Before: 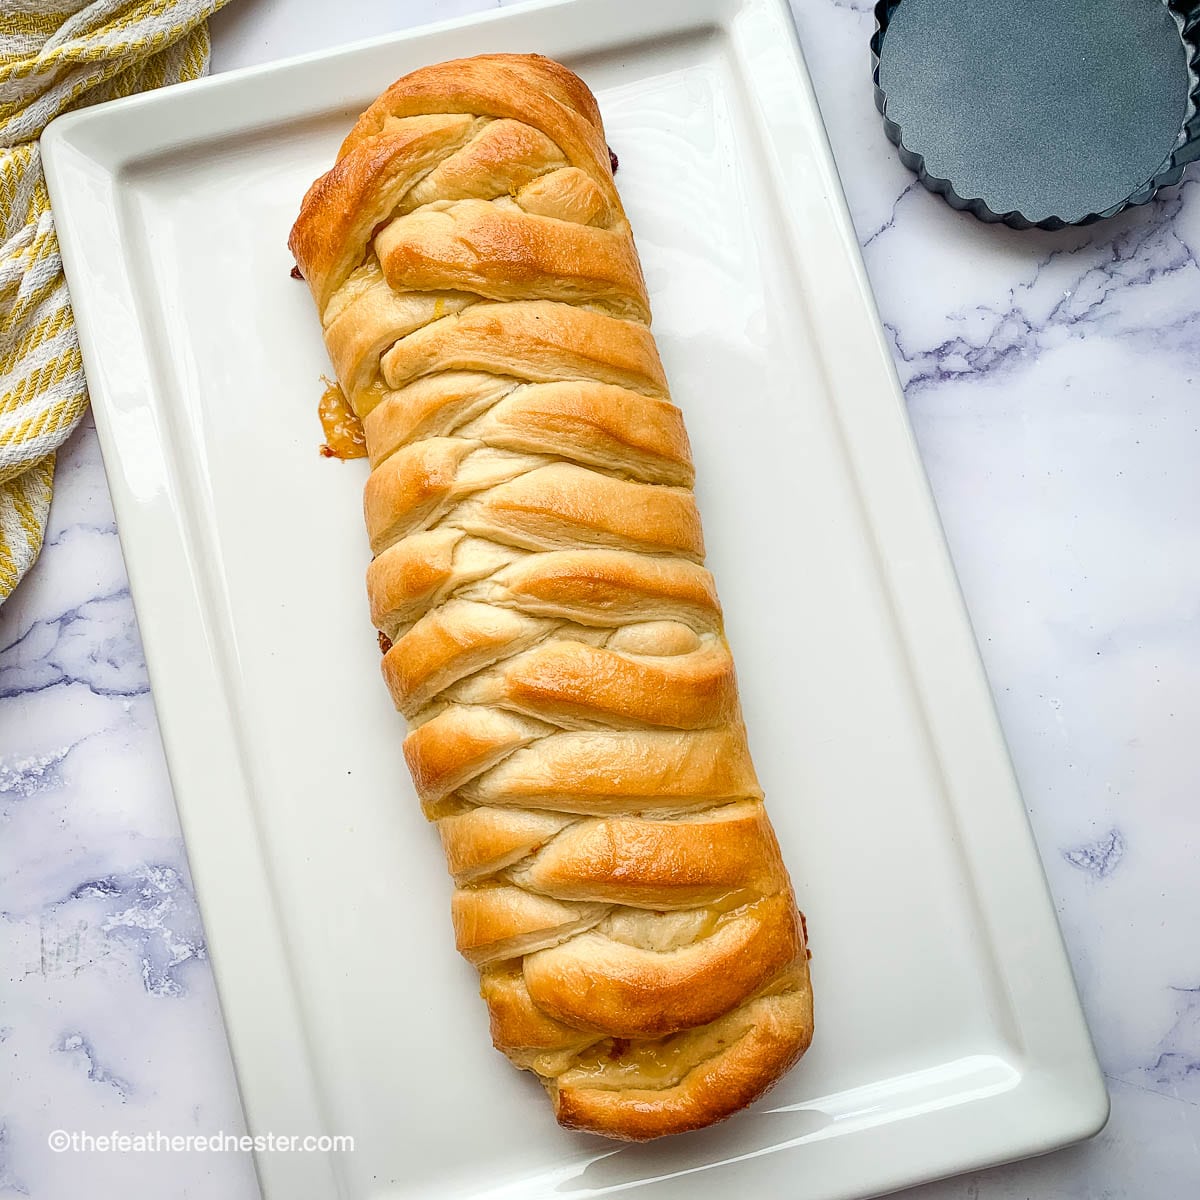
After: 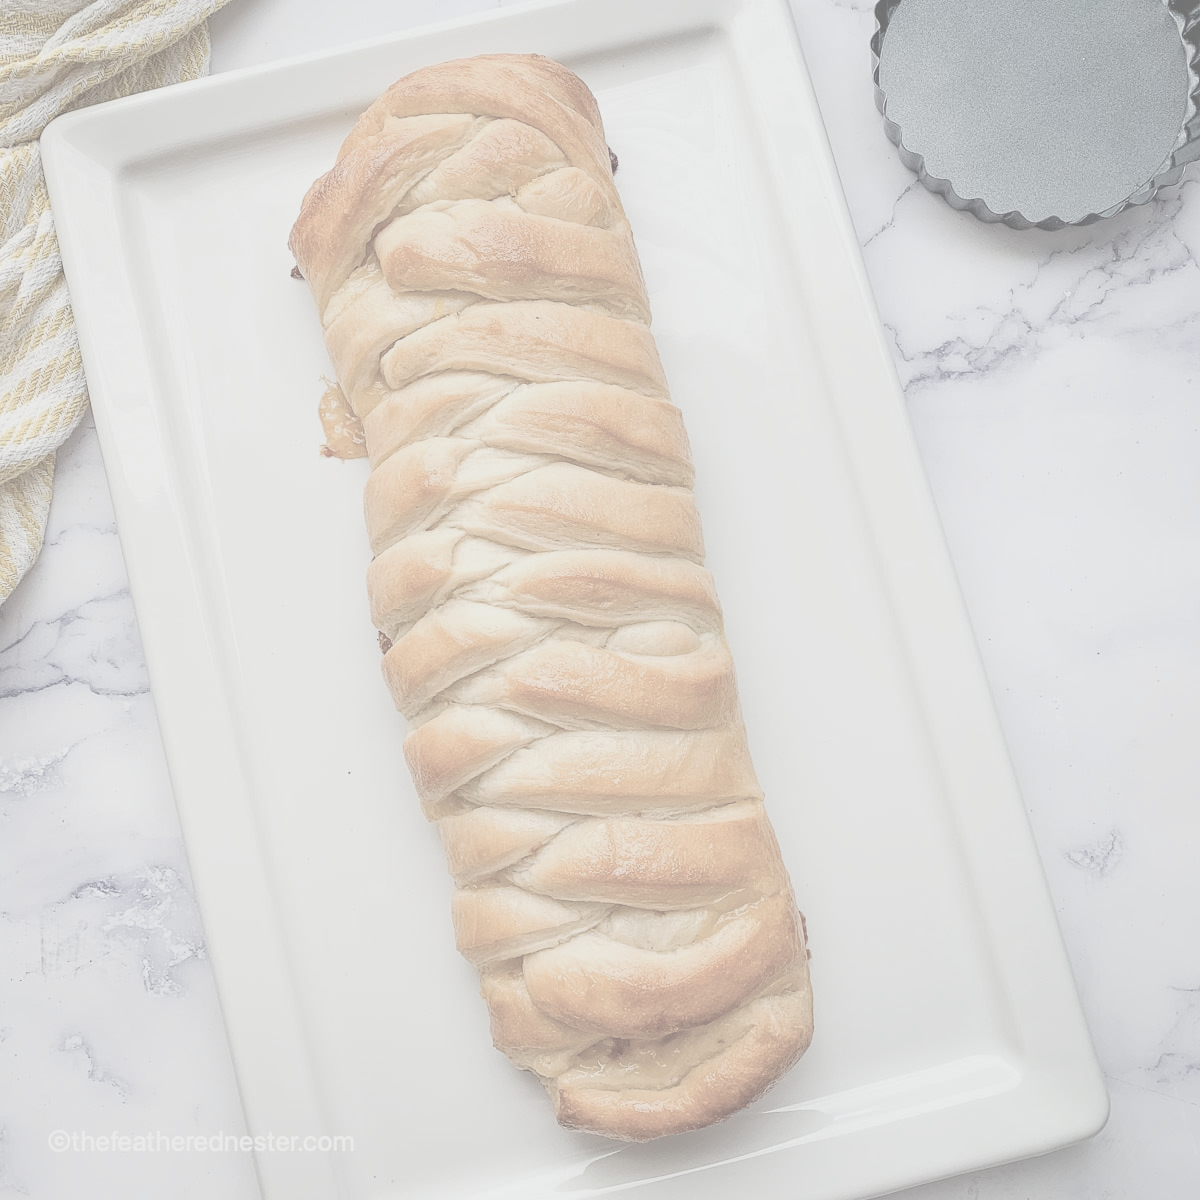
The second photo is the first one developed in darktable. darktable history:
contrast brightness saturation: contrast -0.32, brightness 0.75, saturation -0.78
rotate and perspective: automatic cropping original format, crop left 0, crop top 0
